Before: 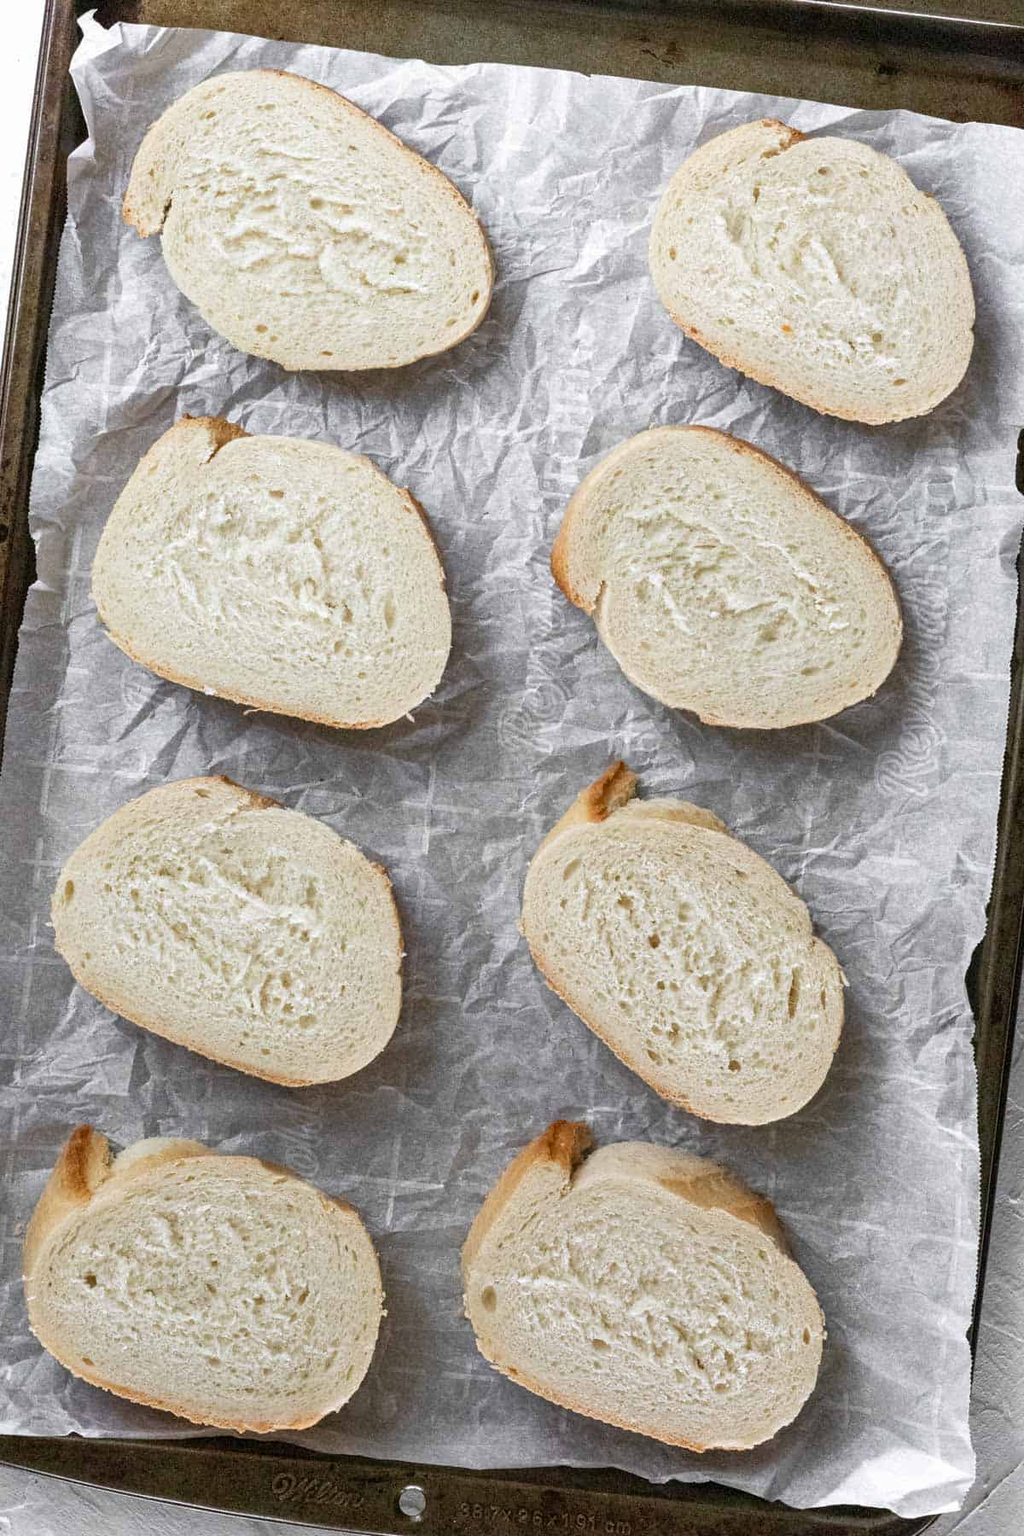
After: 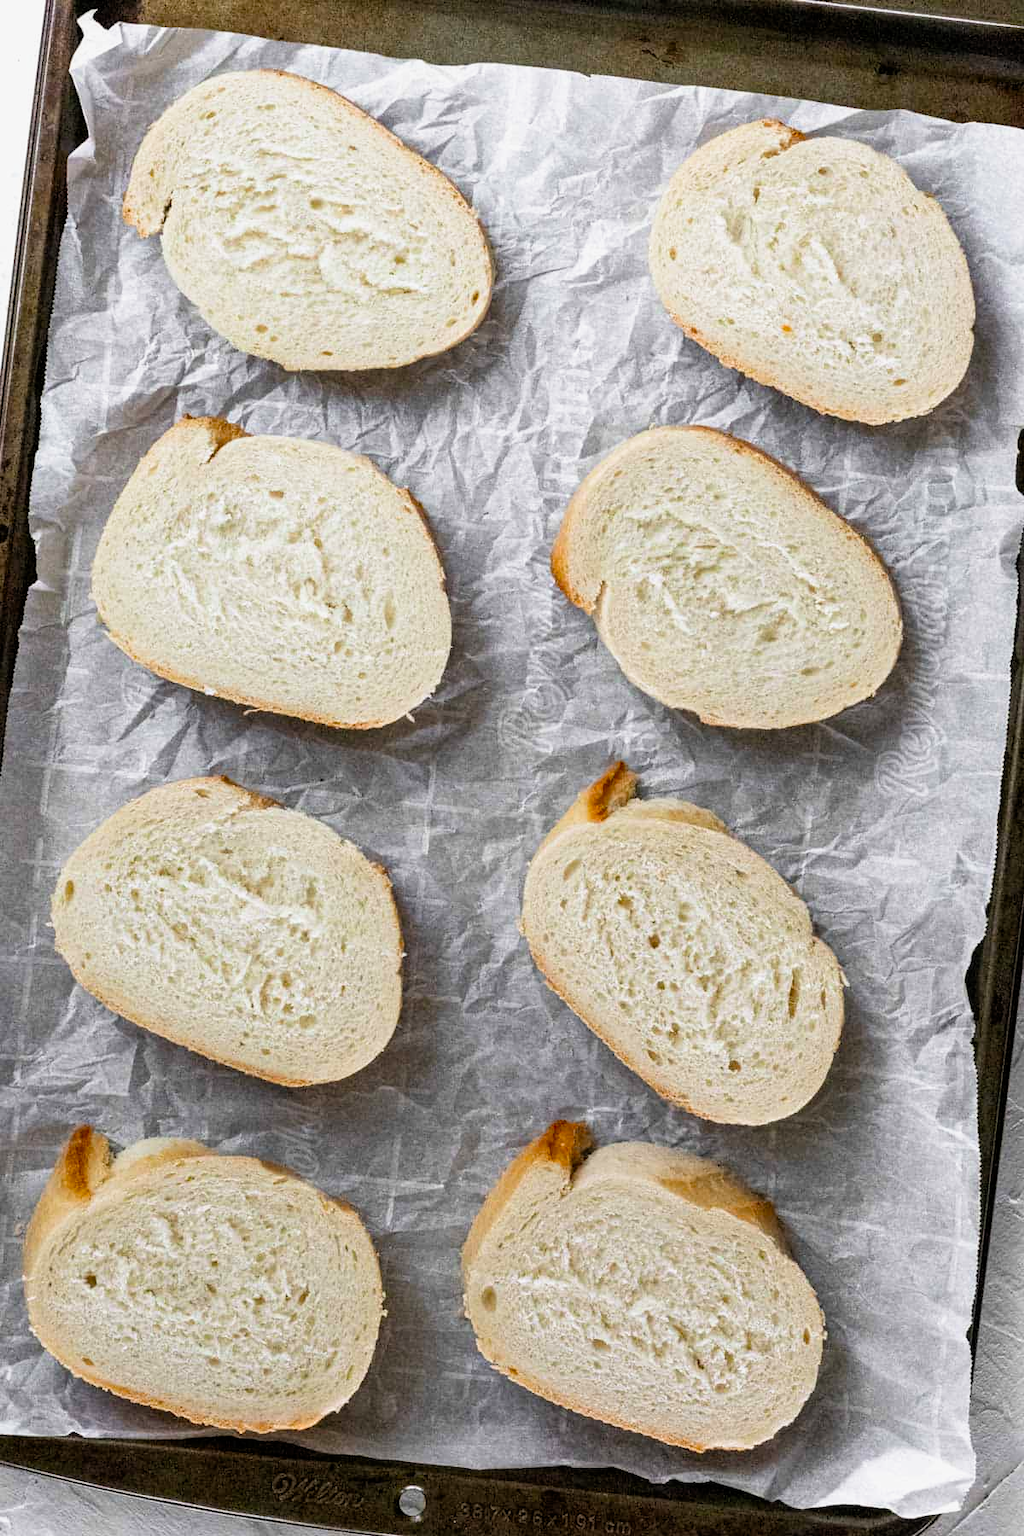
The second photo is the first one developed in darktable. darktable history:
filmic rgb: black relative exposure -12 EV, white relative exposure 2.8 EV, threshold 3 EV, target black luminance 0%, hardness 8.06, latitude 70.41%, contrast 1.14, highlights saturation mix 10%, shadows ↔ highlights balance -0.388%, color science v4 (2020), iterations of high-quality reconstruction 10, contrast in shadows soft, contrast in highlights soft, enable highlight reconstruction true
